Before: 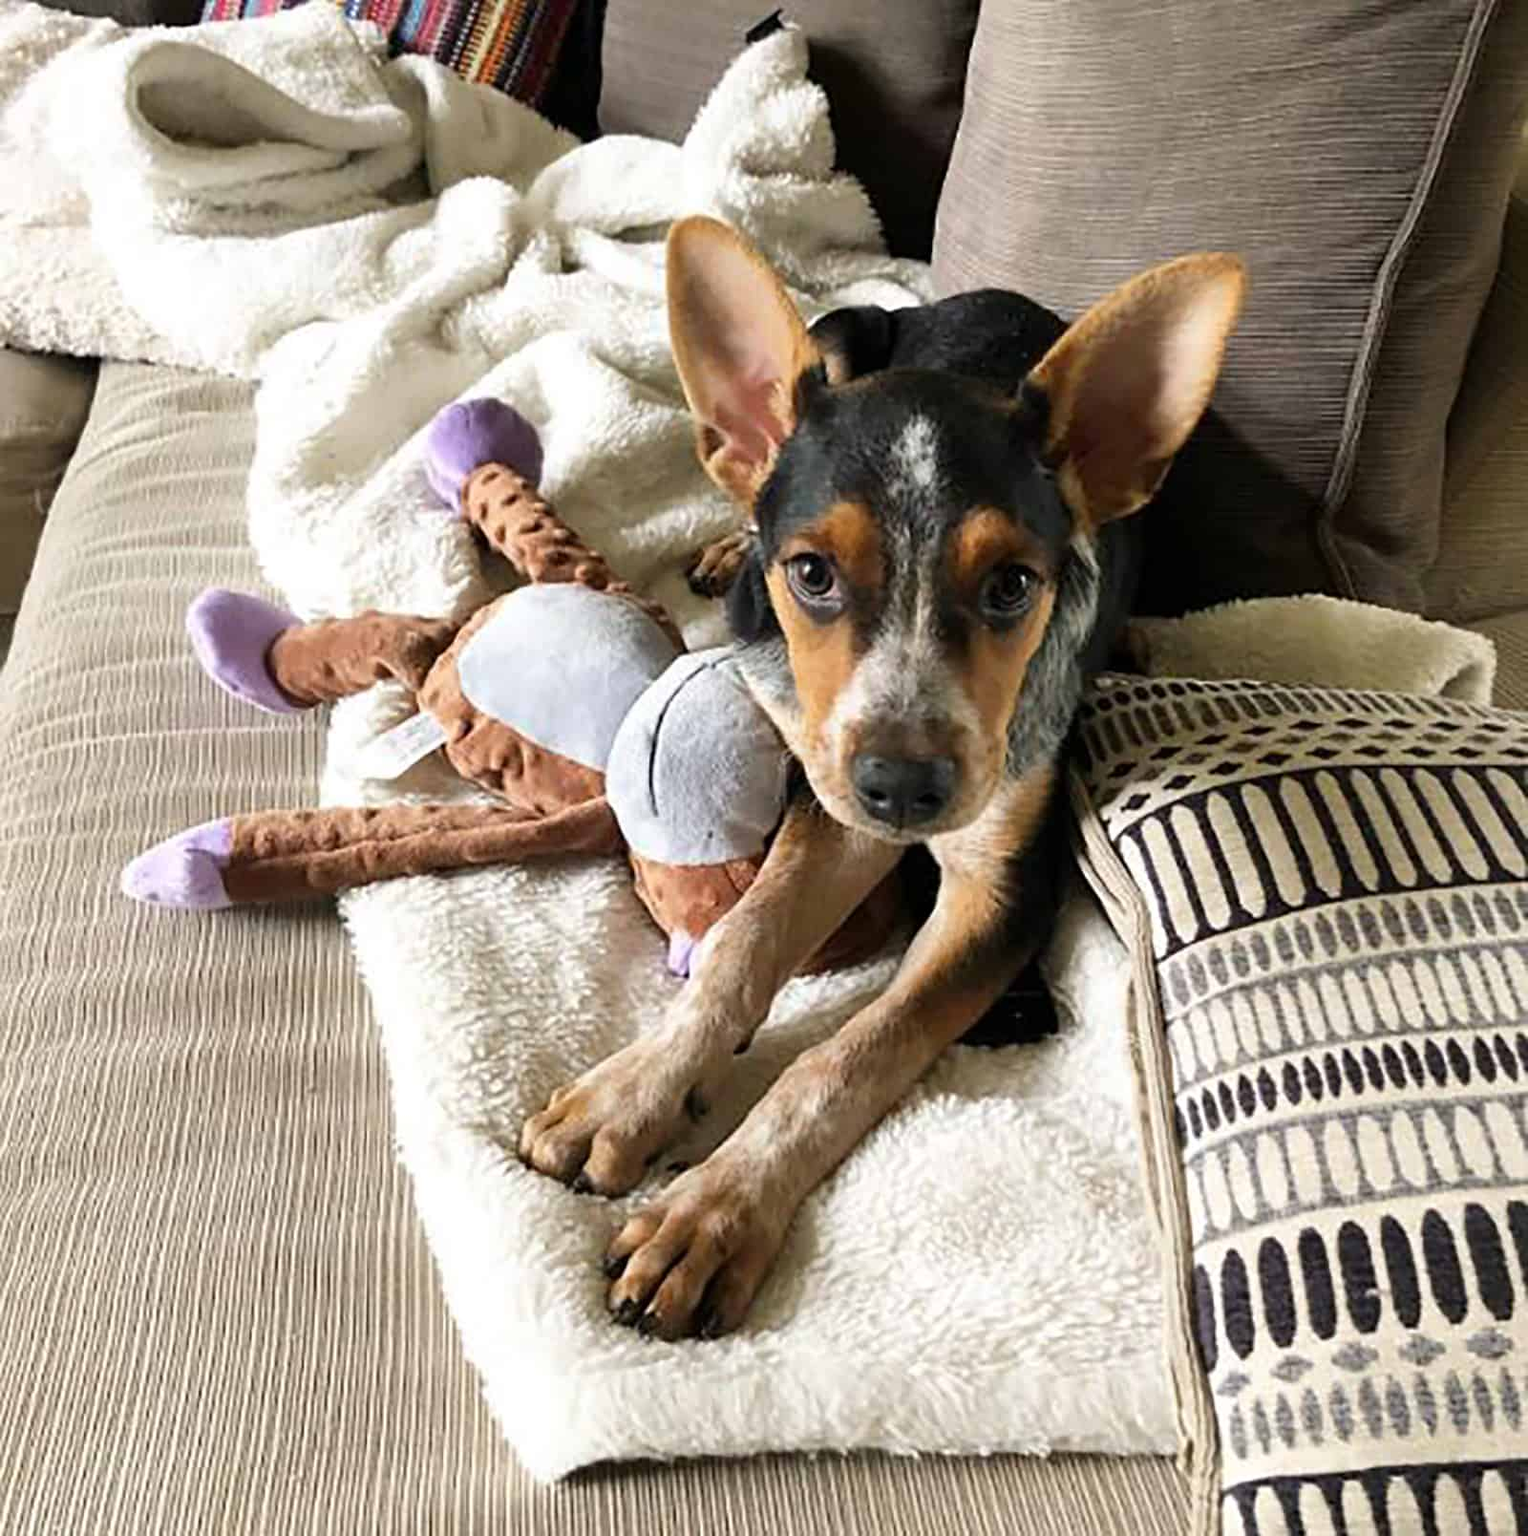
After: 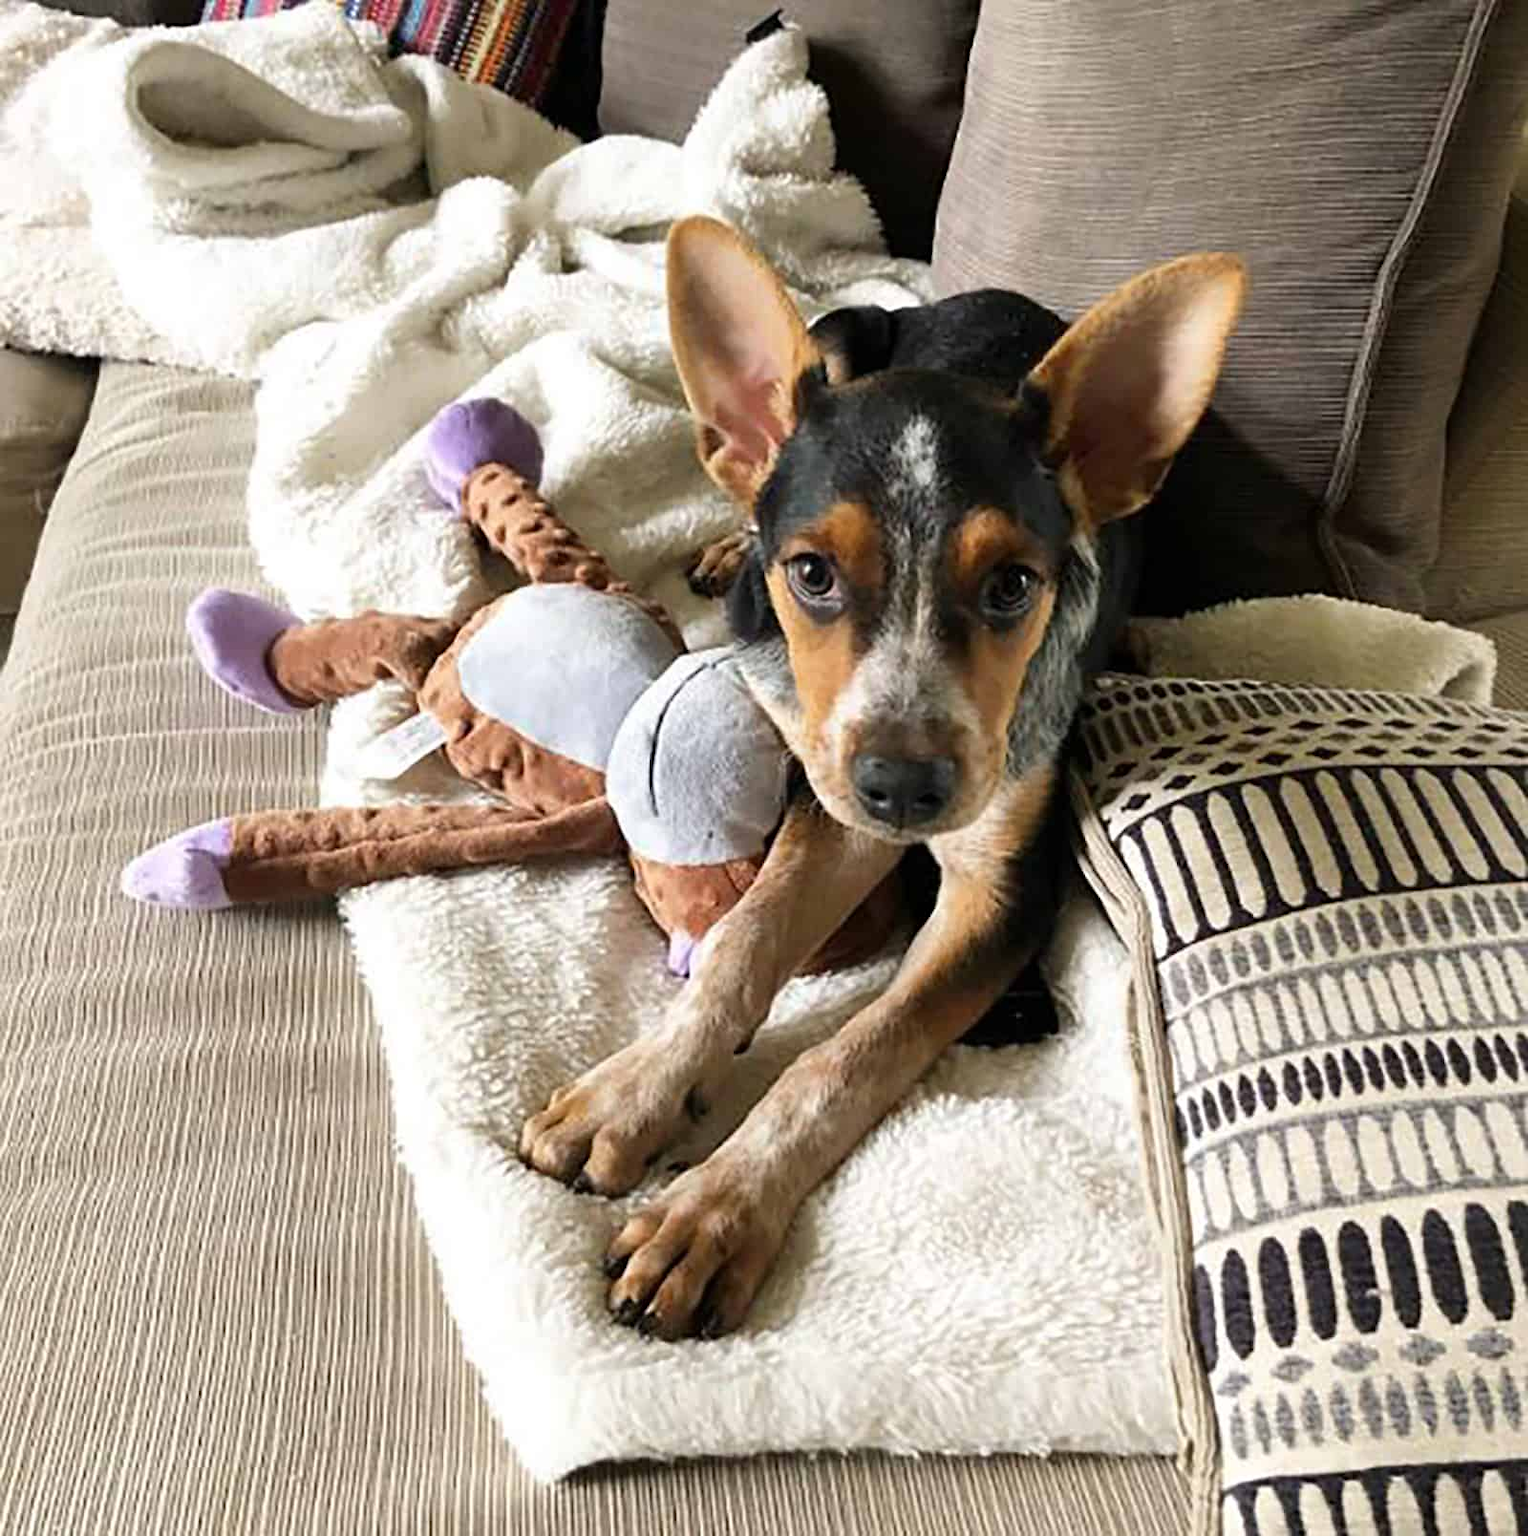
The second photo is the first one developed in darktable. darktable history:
color correction: highlights b* -0.042
